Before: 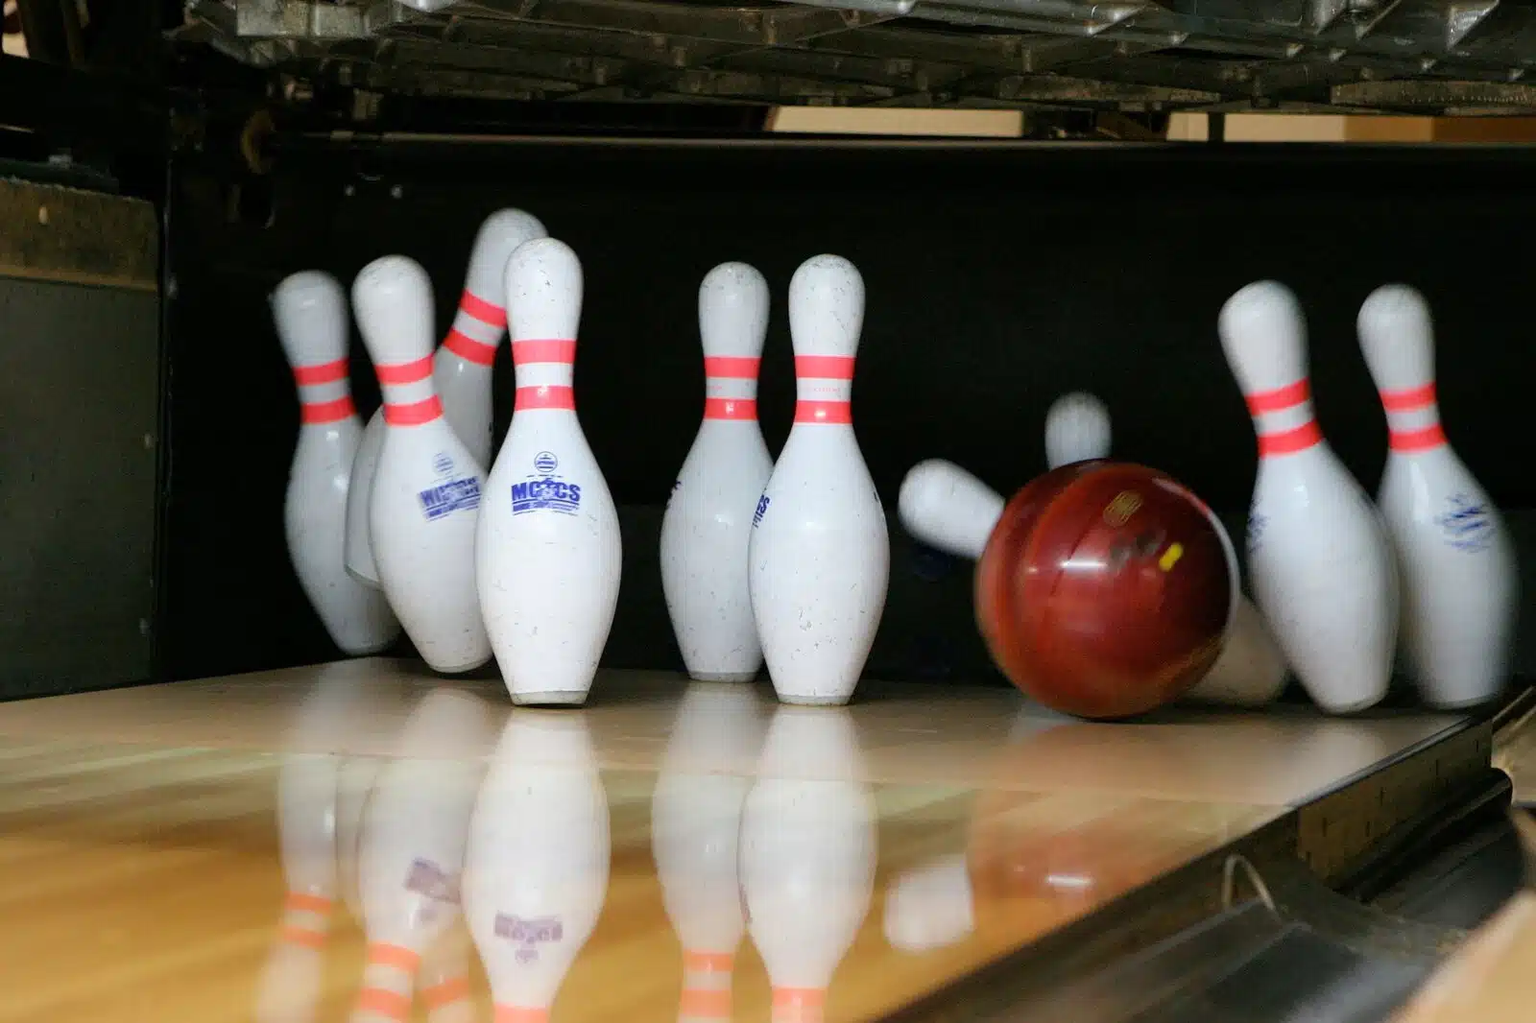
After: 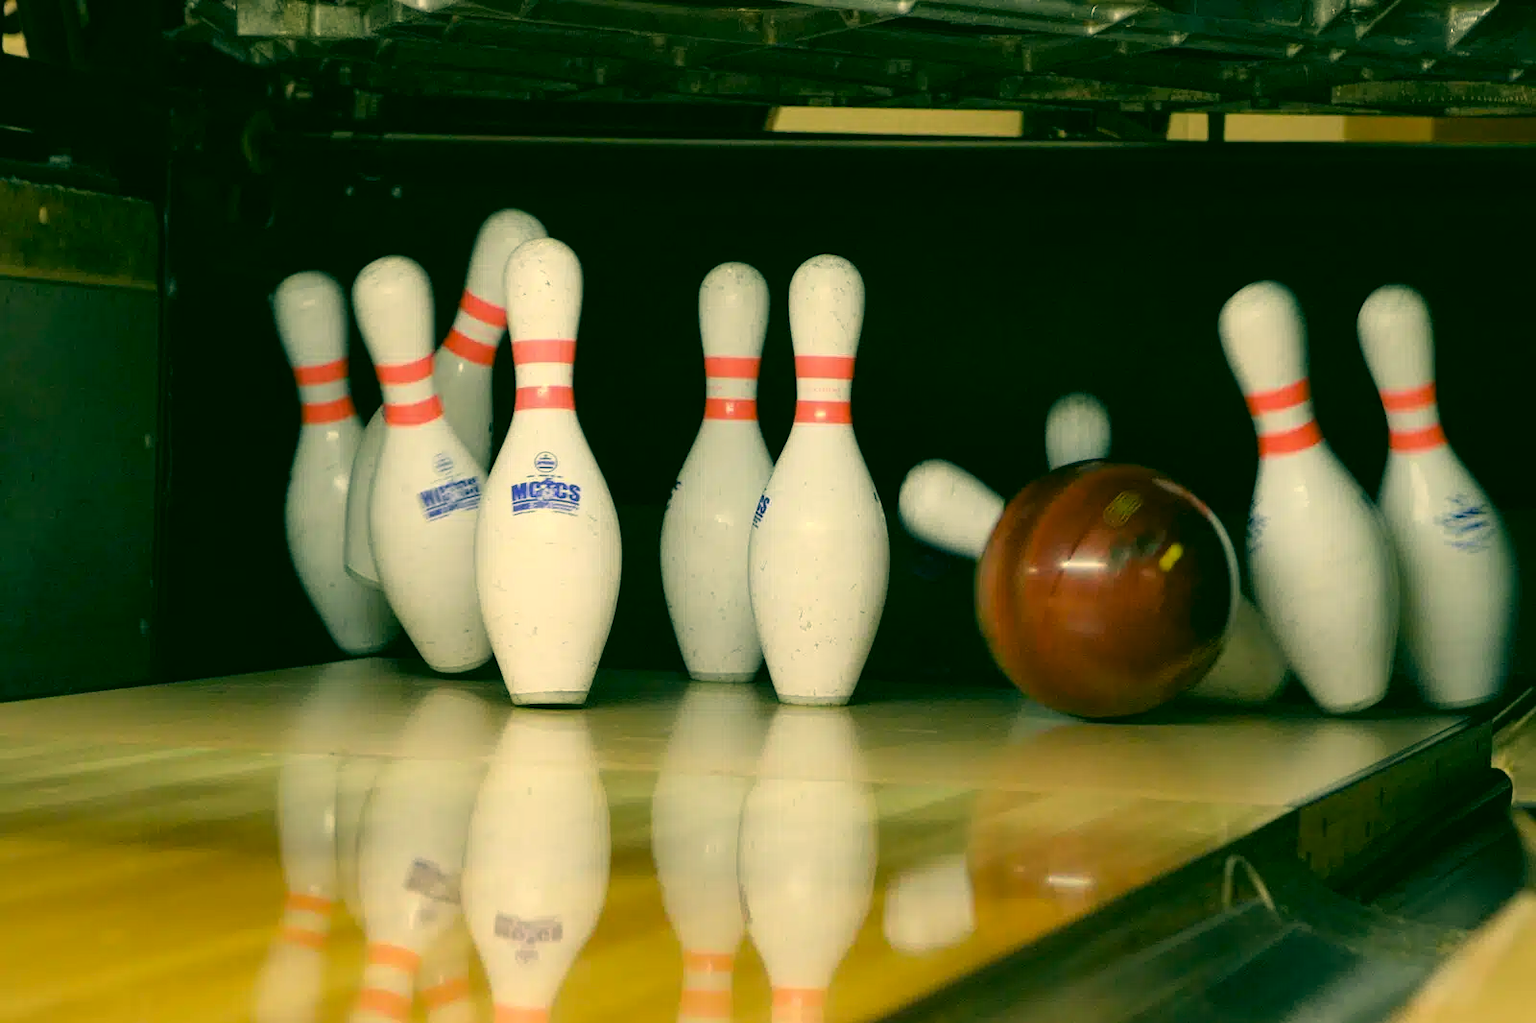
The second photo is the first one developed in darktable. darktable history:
color correction: highlights a* 5.62, highlights b* 33.57, shadows a* -25.86, shadows b* 4.02
color balance rgb: saturation formula JzAzBz (2021)
